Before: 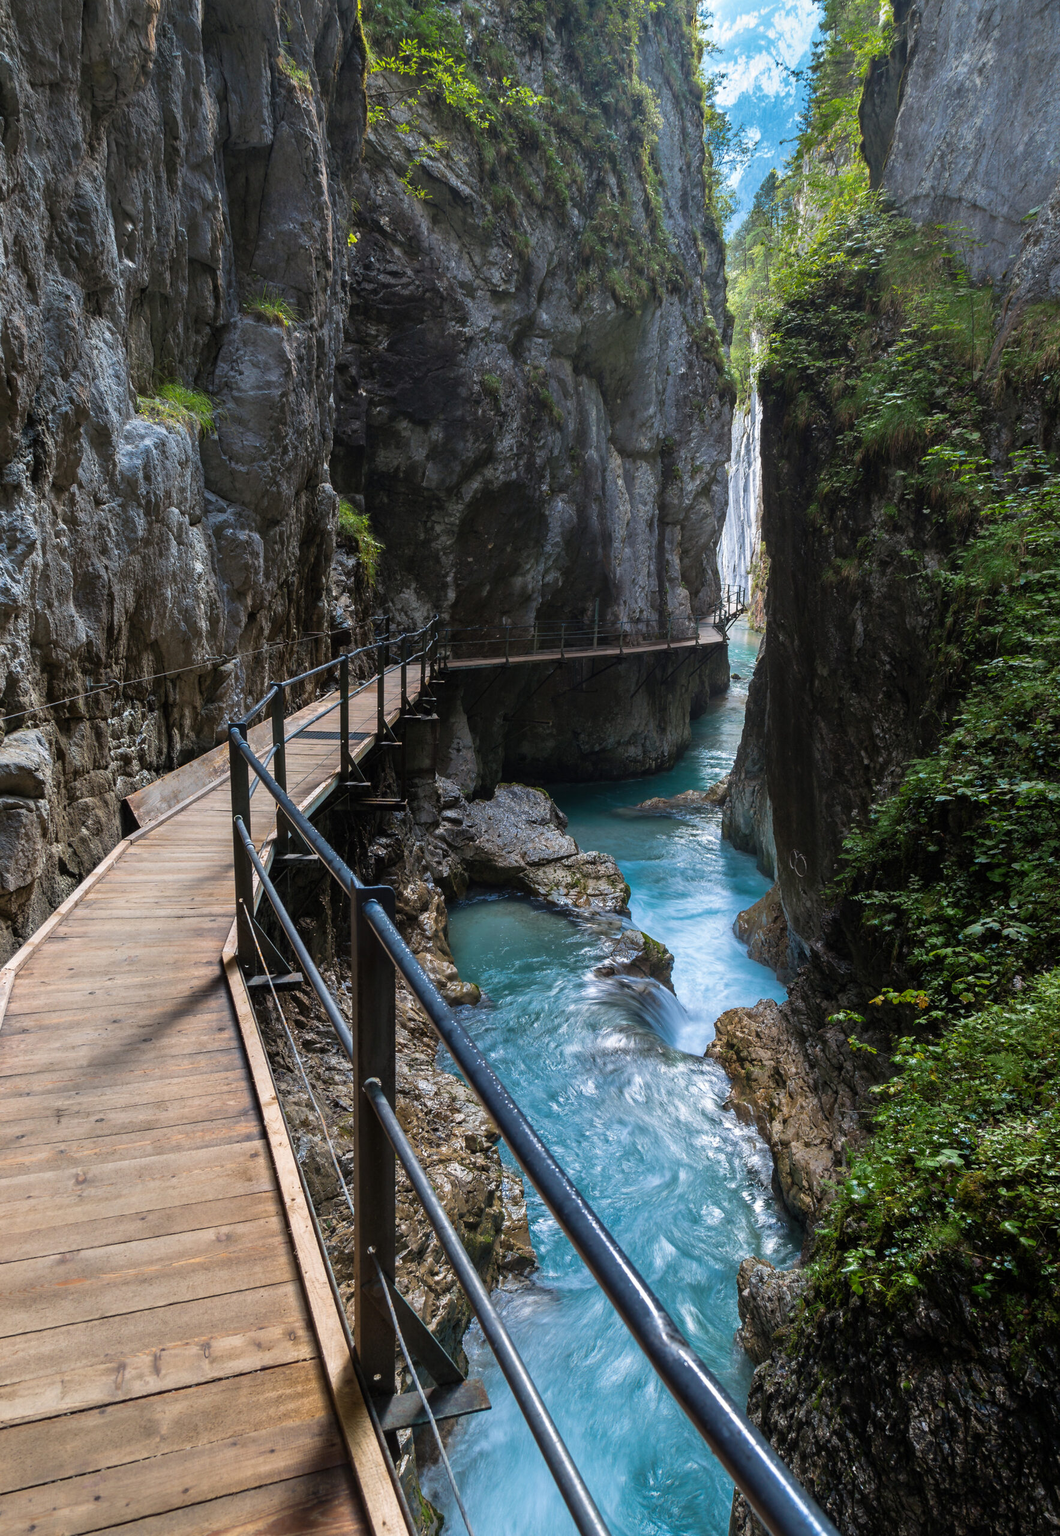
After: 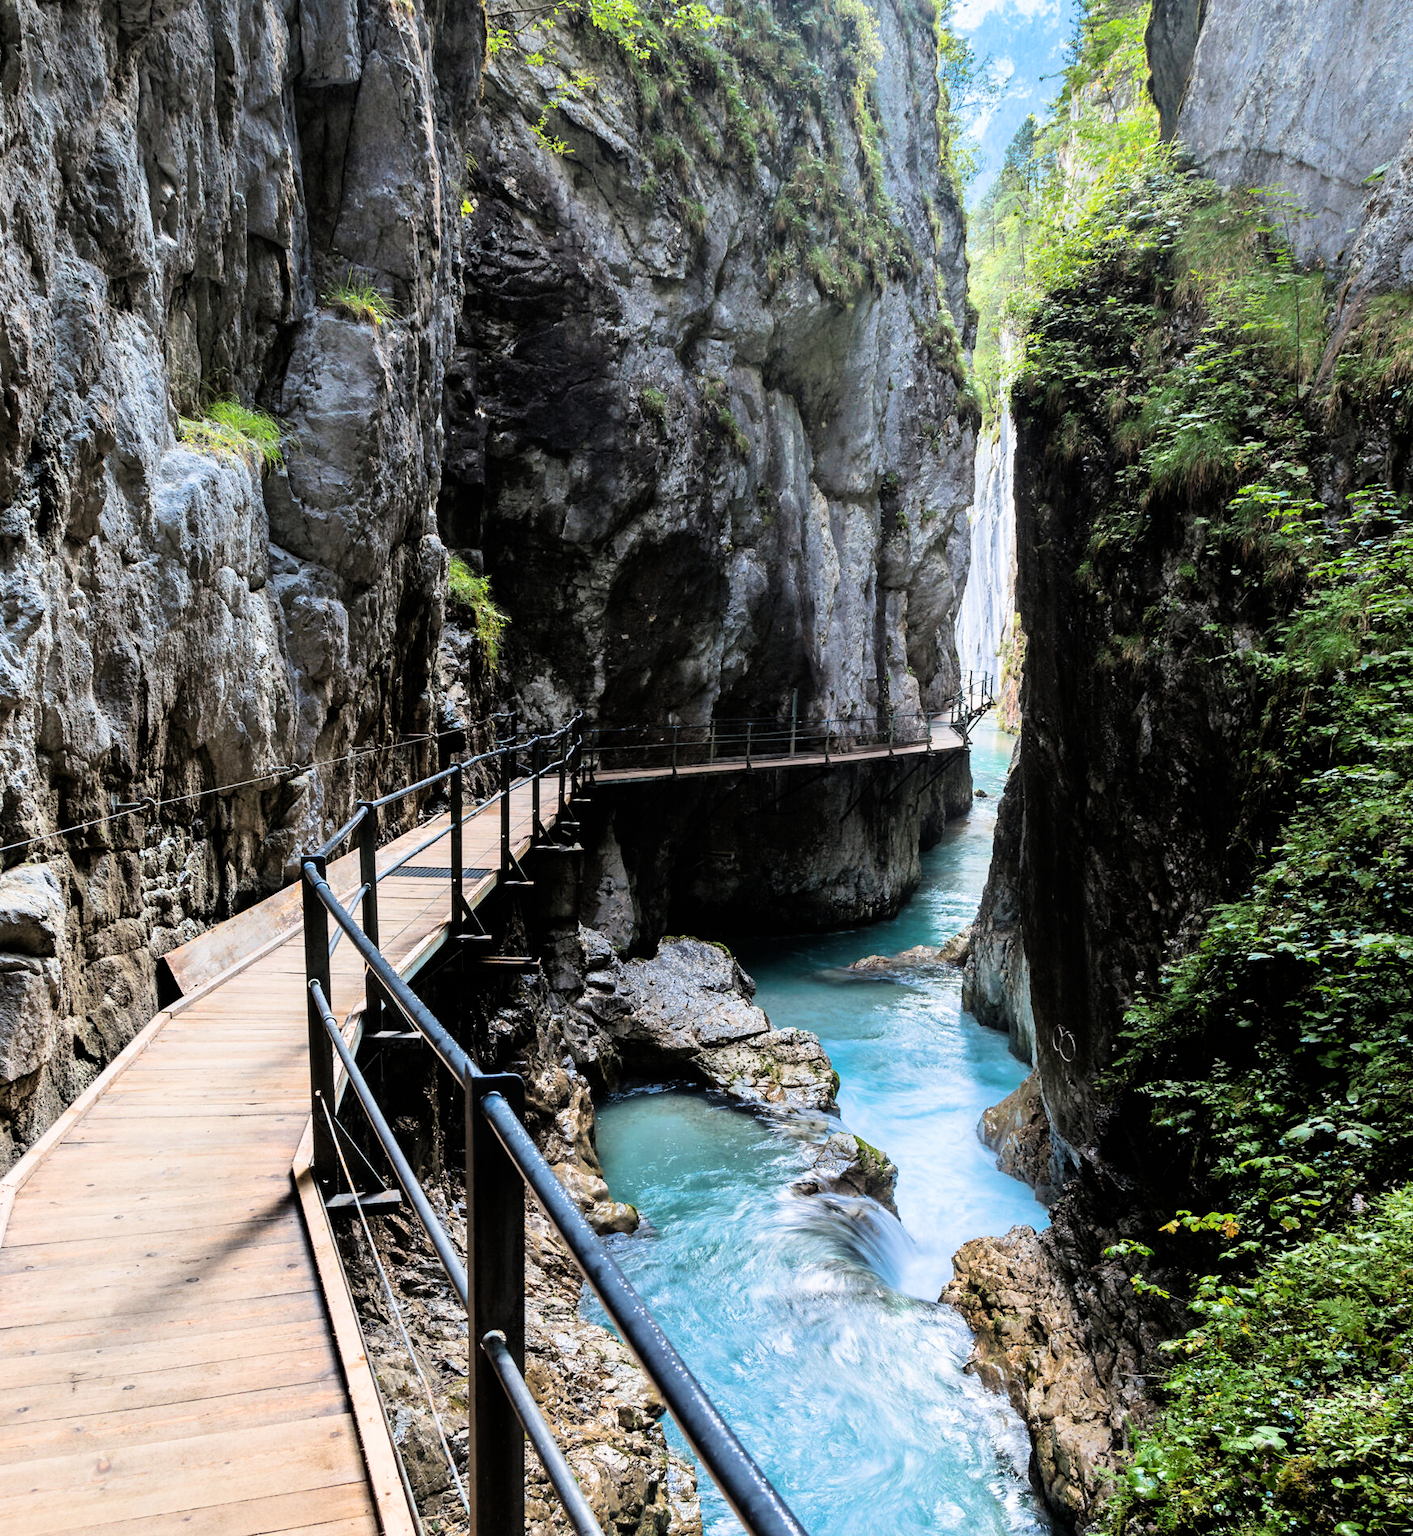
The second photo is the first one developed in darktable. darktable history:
filmic rgb: black relative exposure -5 EV, hardness 2.88, contrast 1.4
exposure: black level correction 0, exposure 1.2 EV, compensate exposure bias true, compensate highlight preservation false
crop: left 0.387%, top 5.469%, bottom 19.809%
